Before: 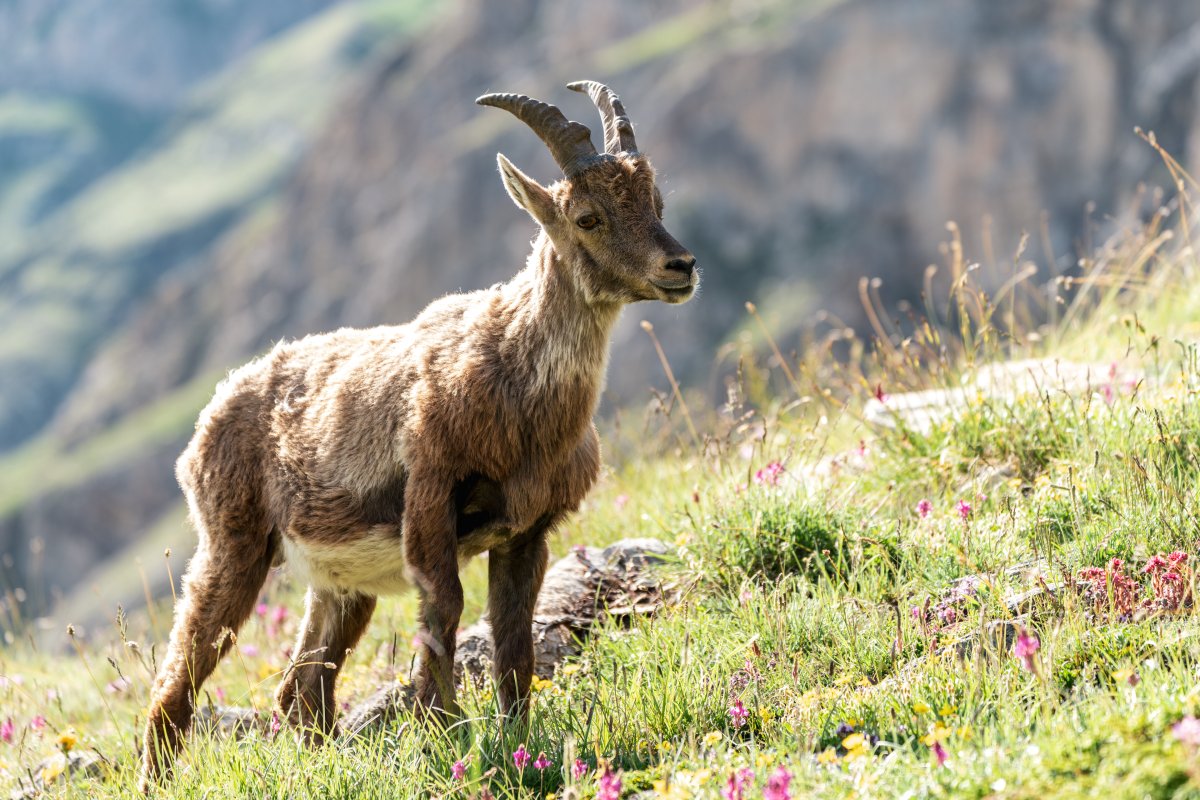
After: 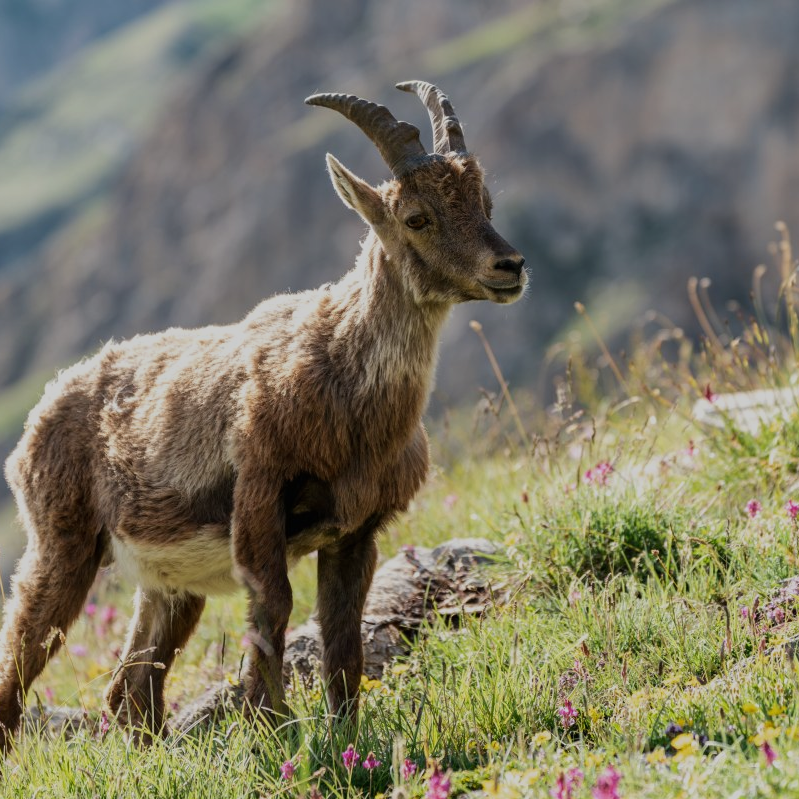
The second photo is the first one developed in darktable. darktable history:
exposure: black level correction 0, exposure -0.721 EV, compensate highlight preservation false
crop and rotate: left 14.292%, right 19.041%
